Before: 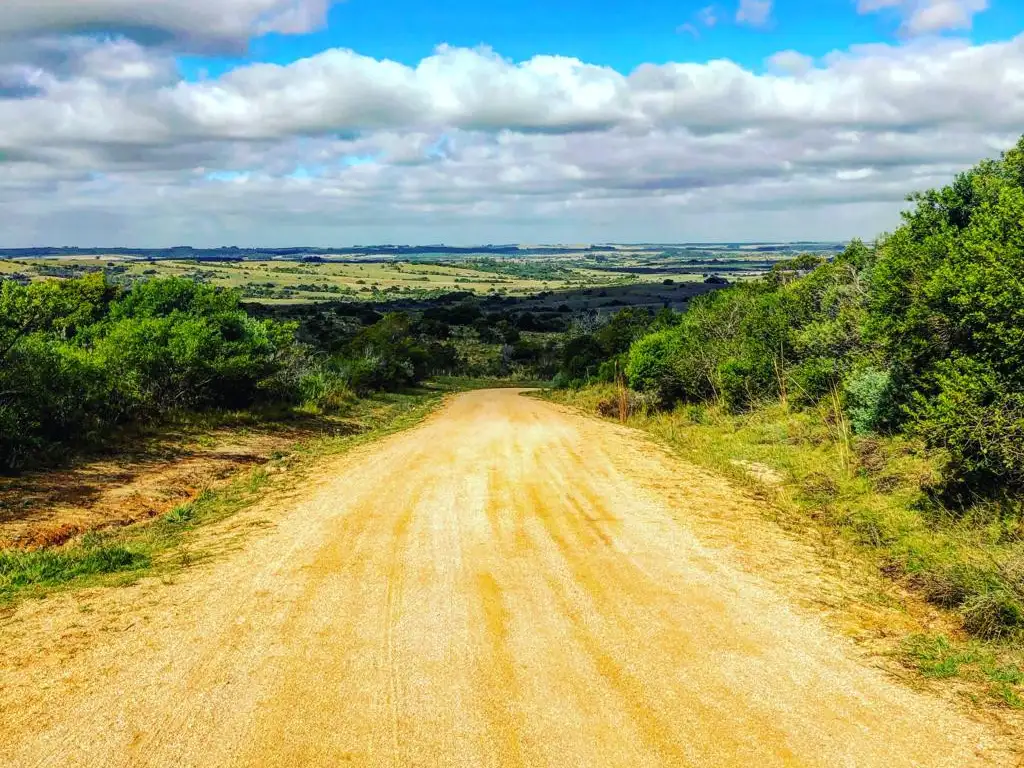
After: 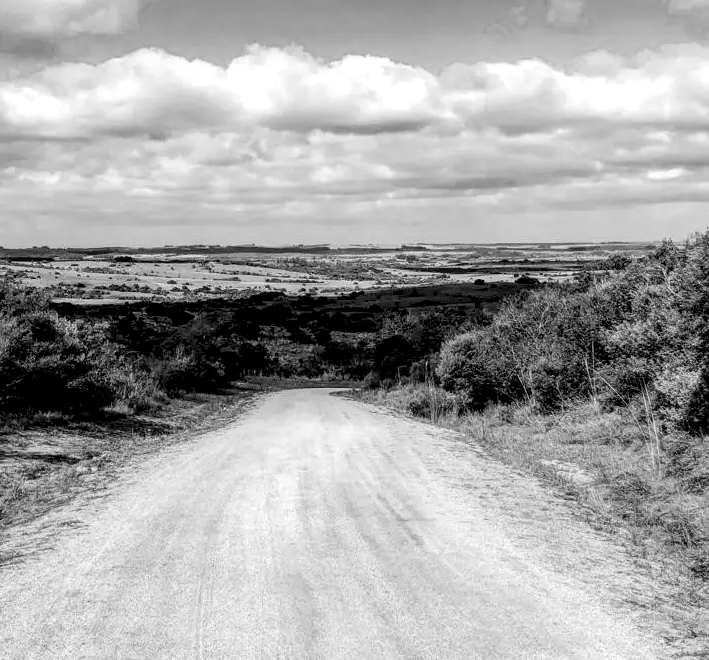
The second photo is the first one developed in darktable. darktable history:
crop: left 18.479%, right 12.2%, bottom 13.971%
monochrome: a -4.13, b 5.16, size 1
color balance rgb: shadows lift › luminance -9.41%, highlights gain › luminance 17.6%, global offset › luminance -1.45%, perceptual saturation grading › highlights -17.77%, perceptual saturation grading › mid-tones 33.1%, perceptual saturation grading › shadows 50.52%, global vibrance 24.22%
